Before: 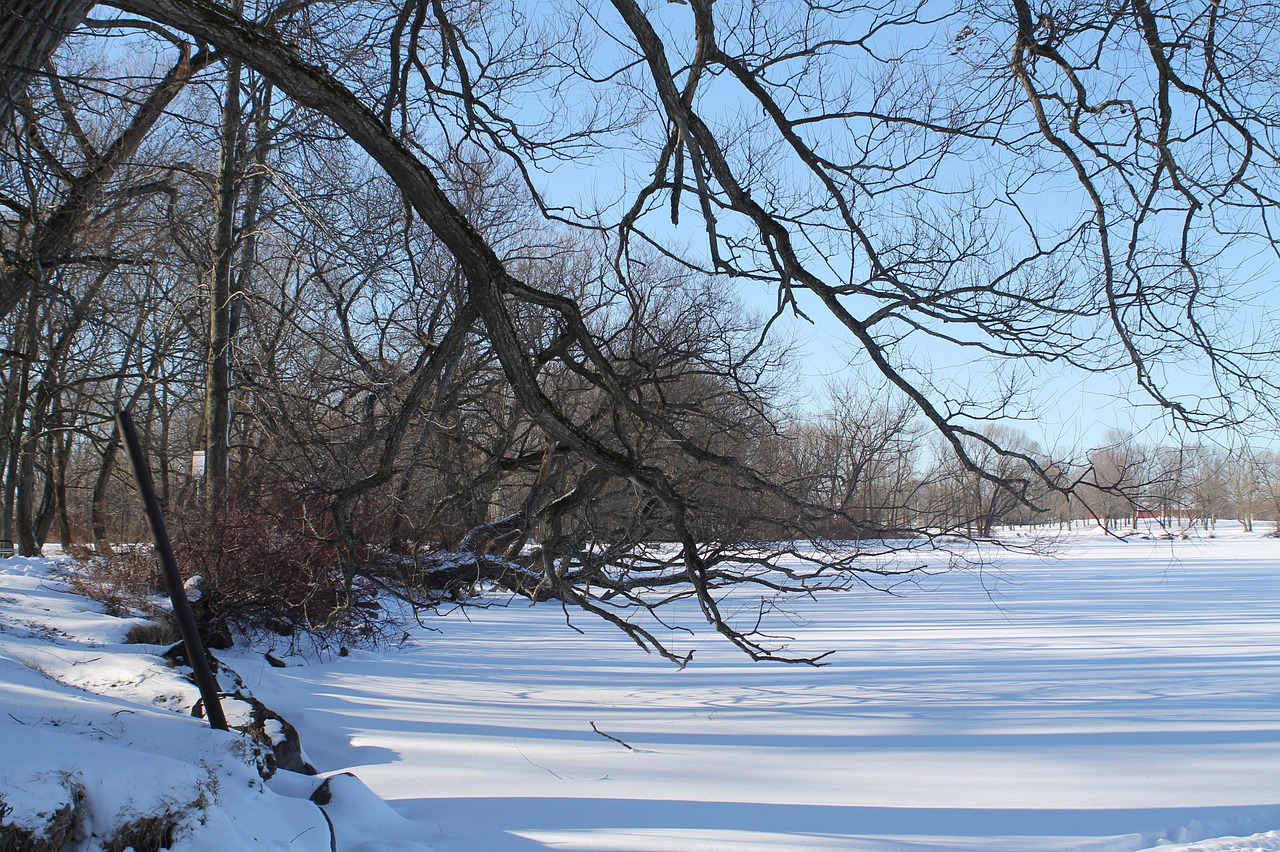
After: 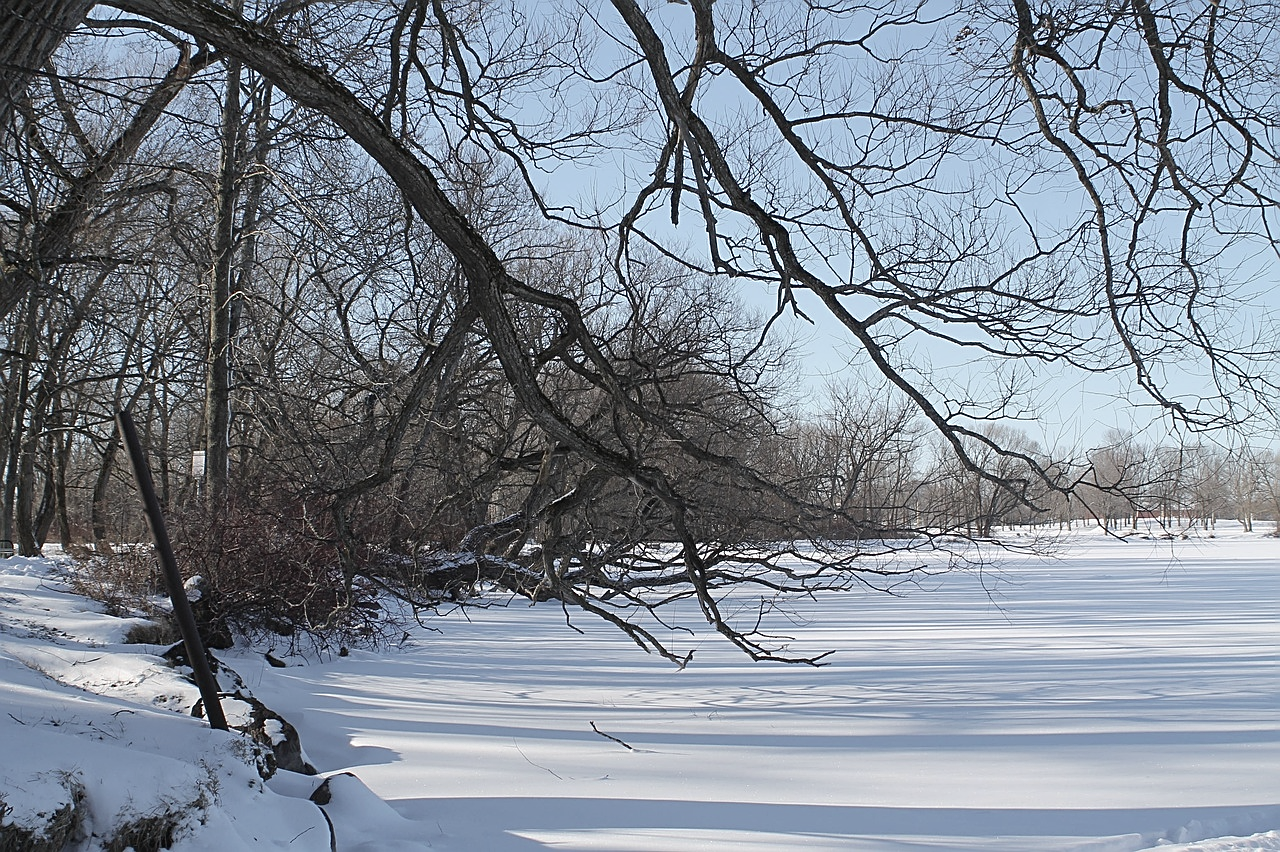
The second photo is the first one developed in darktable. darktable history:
contrast brightness saturation: contrast -0.045, saturation -0.408
sharpen: on, module defaults
